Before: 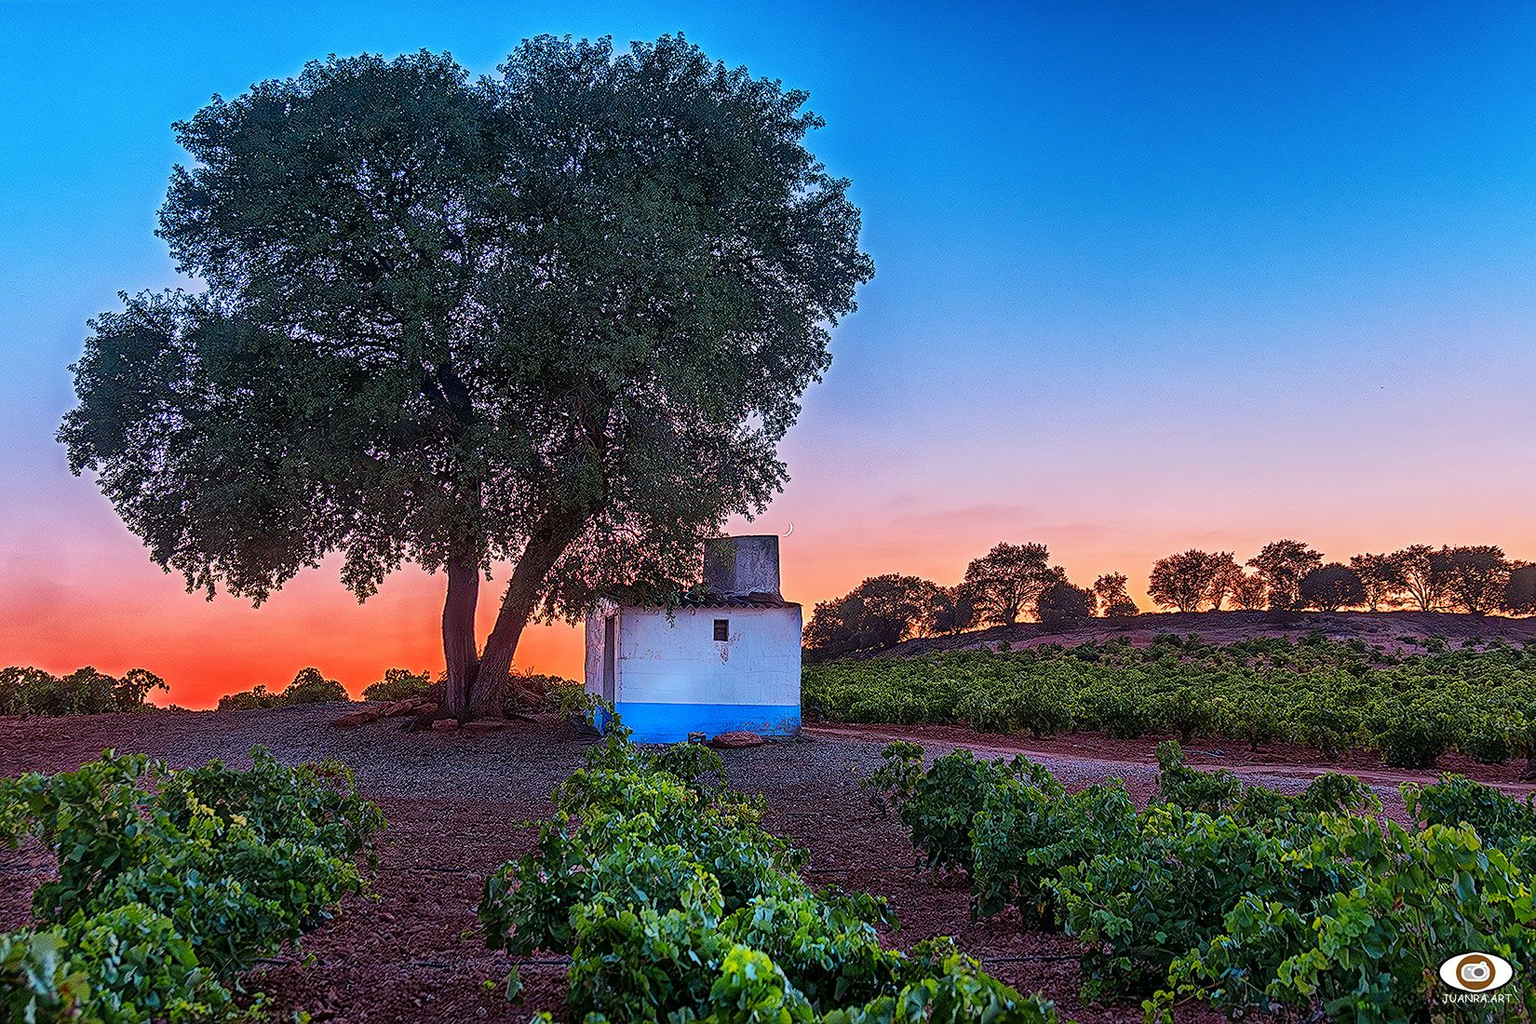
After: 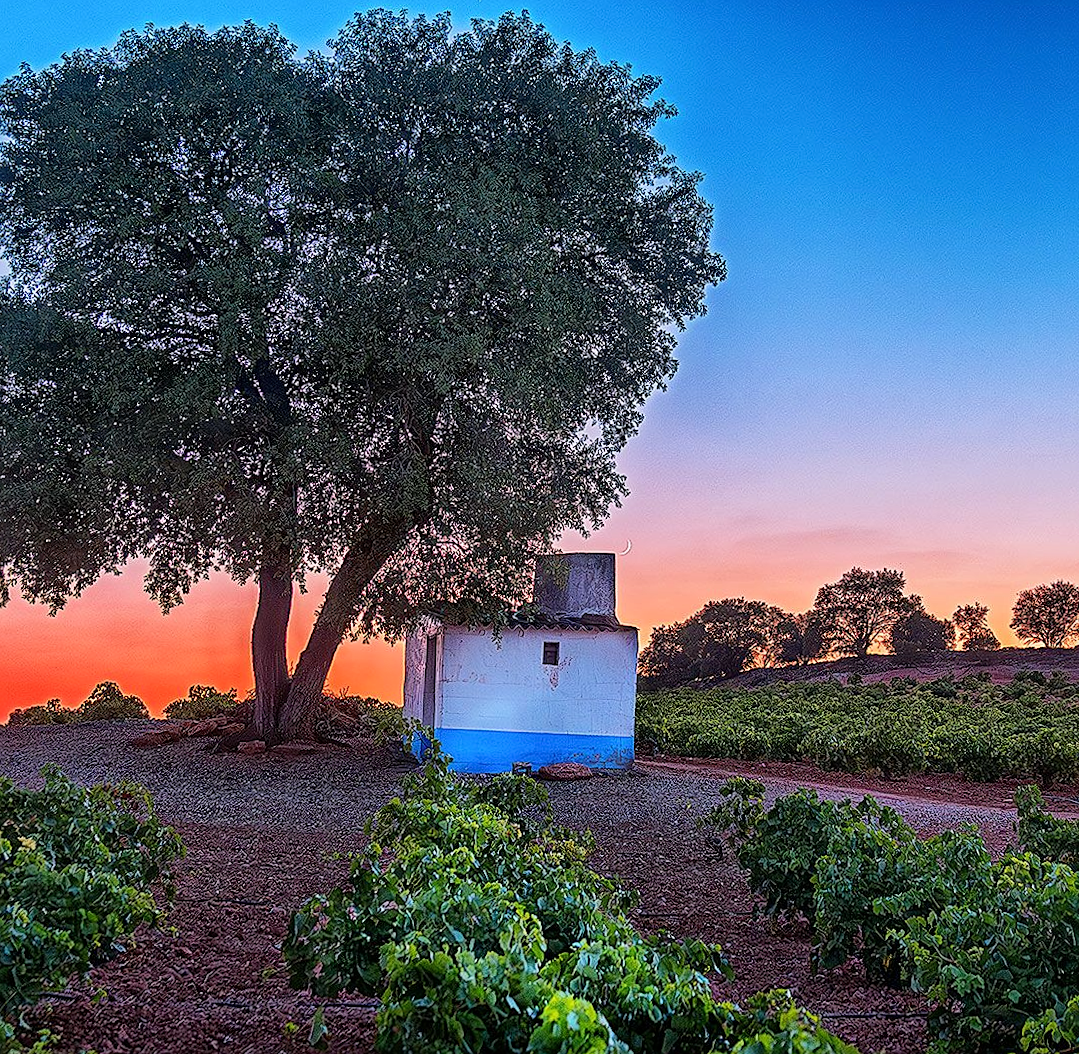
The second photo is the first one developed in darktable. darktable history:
rotate and perspective: rotation 1.57°, crop left 0.018, crop right 0.982, crop top 0.039, crop bottom 0.961
crop and rotate: left 12.673%, right 20.66%
tone curve: curves: ch0 [(0, 0) (0.003, 0.003) (0.011, 0.011) (0.025, 0.025) (0.044, 0.045) (0.069, 0.07) (0.1, 0.101) (0.136, 0.138) (0.177, 0.18) (0.224, 0.228) (0.277, 0.281) (0.335, 0.34) (0.399, 0.405) (0.468, 0.475) (0.543, 0.551) (0.623, 0.633) (0.709, 0.72) (0.801, 0.813) (0.898, 0.907) (1, 1)], preserve colors none
sharpen: radius 1.272, amount 0.305, threshold 0
